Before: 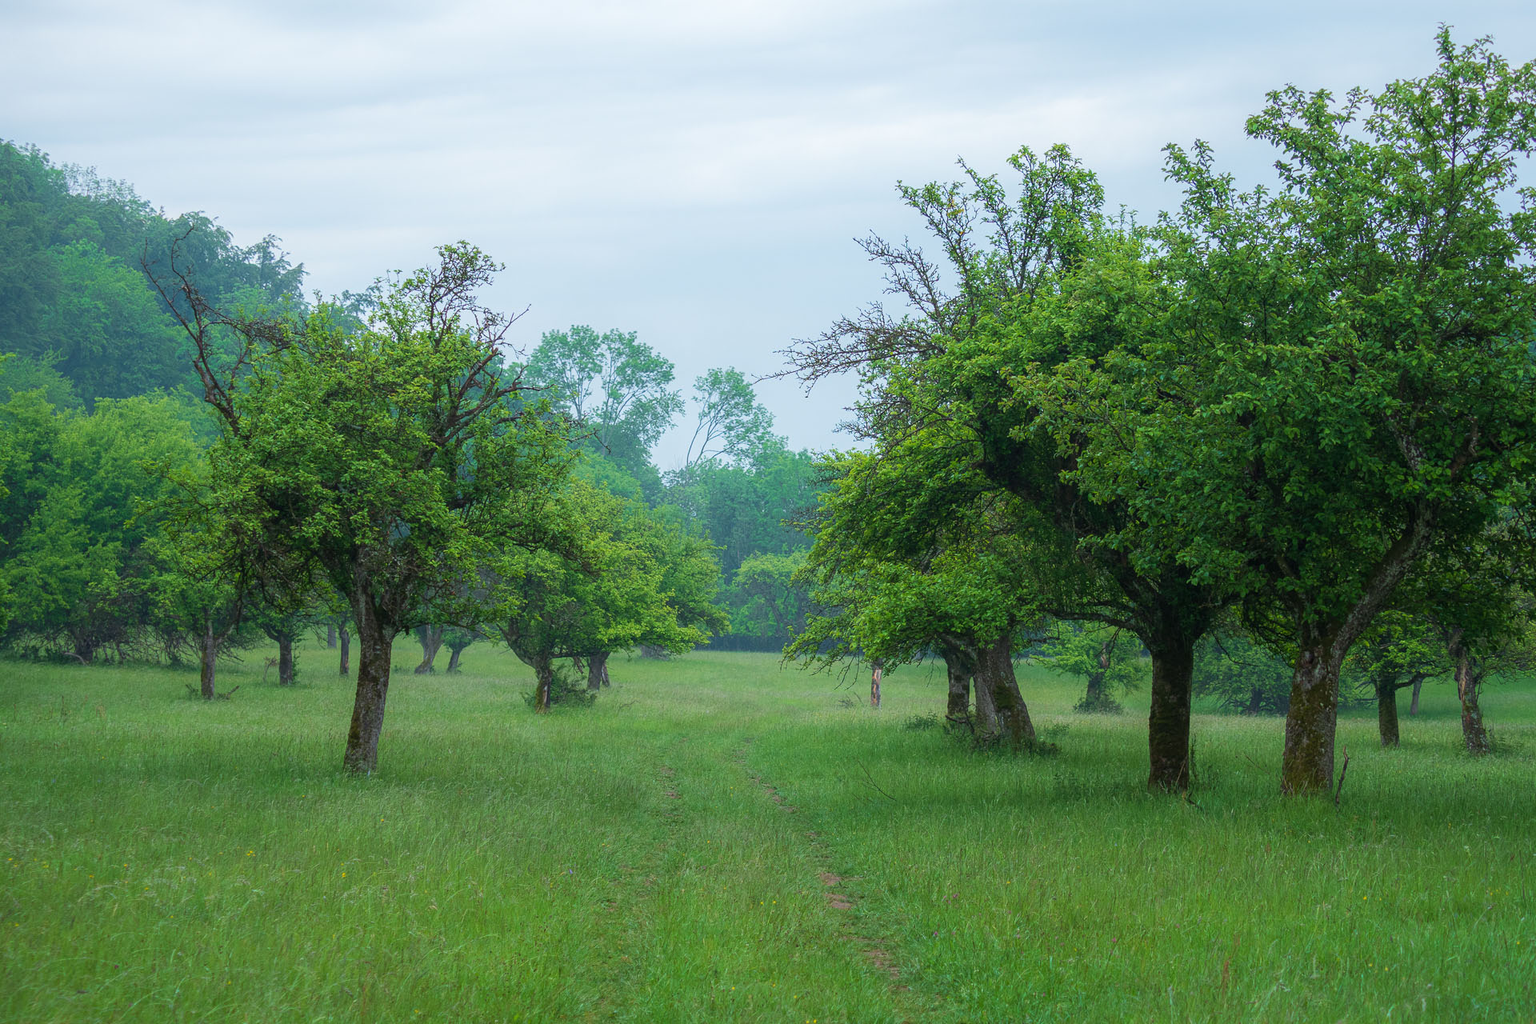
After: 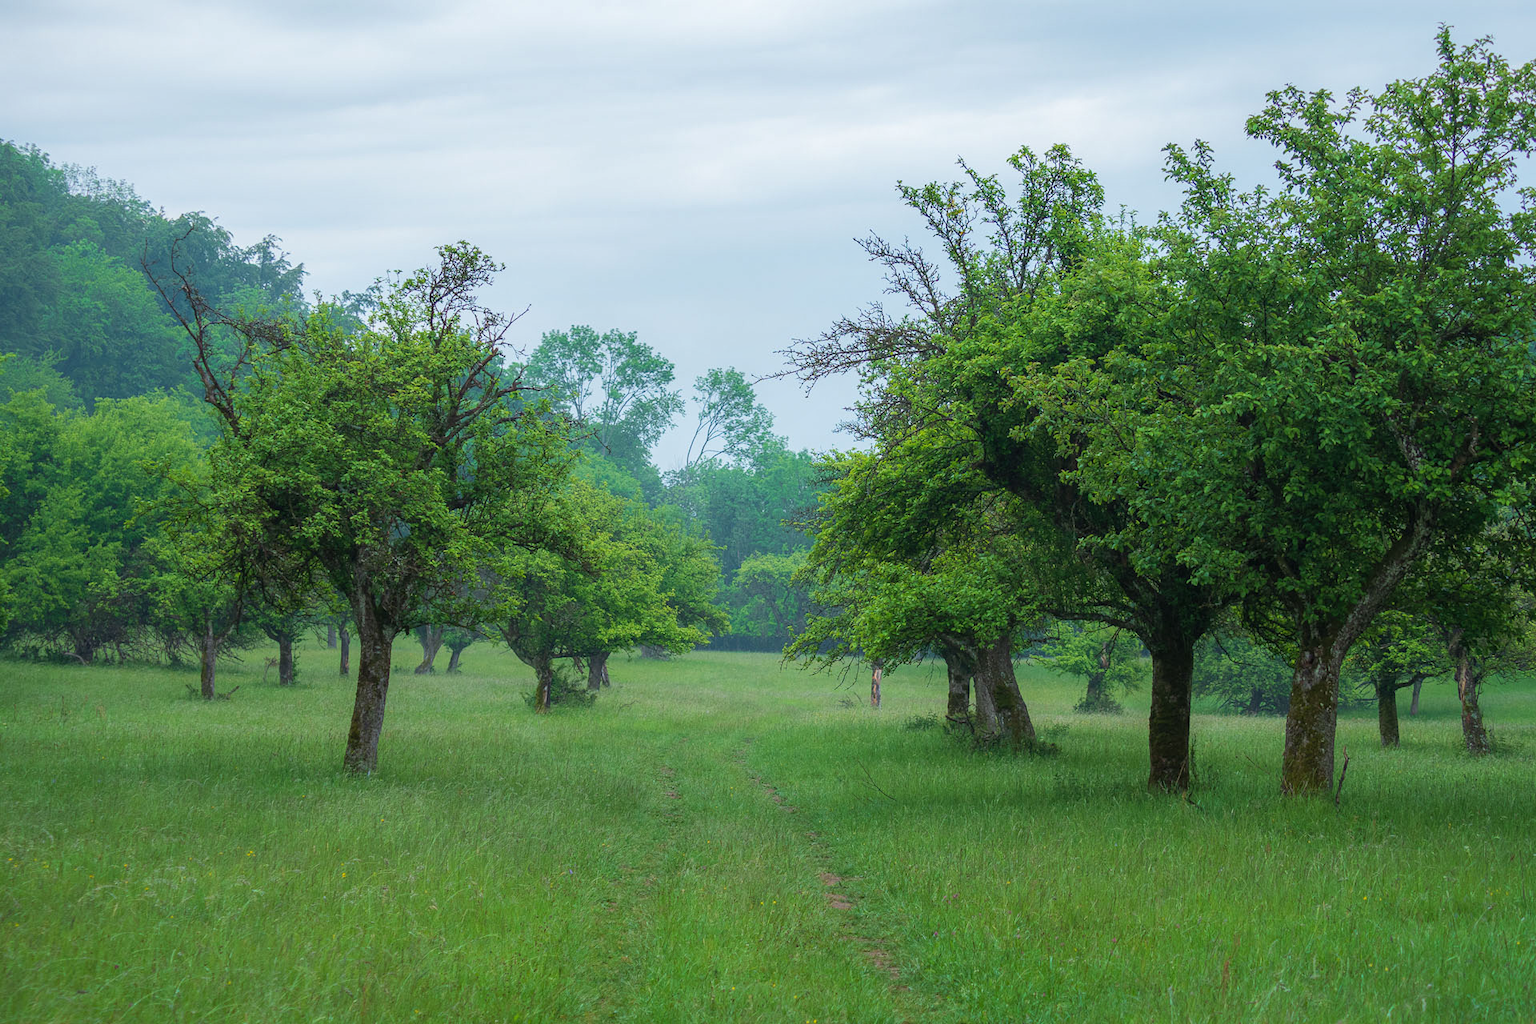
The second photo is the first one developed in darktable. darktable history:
shadows and highlights: shadows 32.33, highlights -32.48, soften with gaussian
